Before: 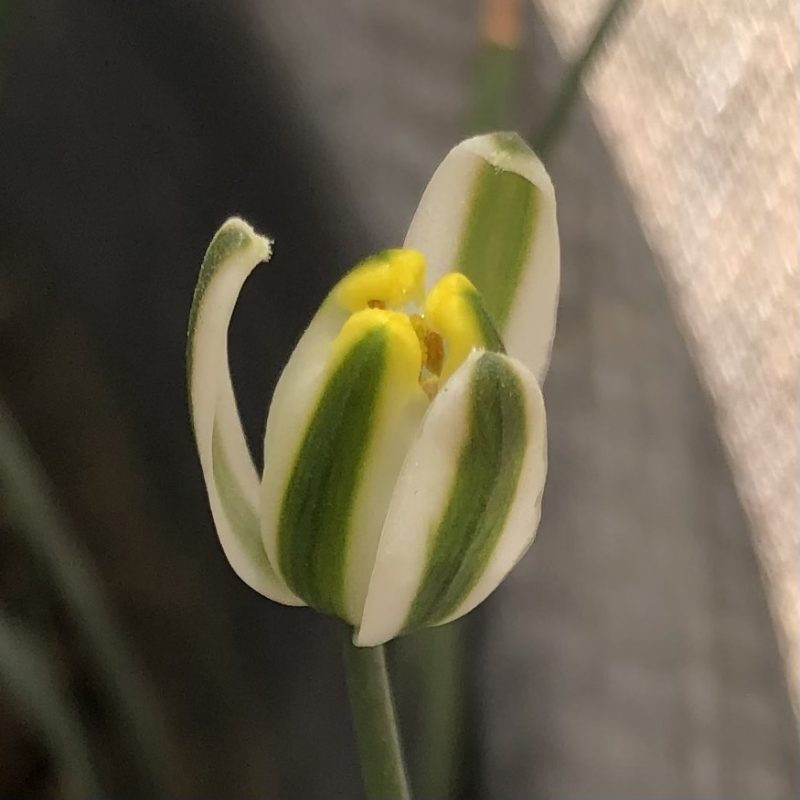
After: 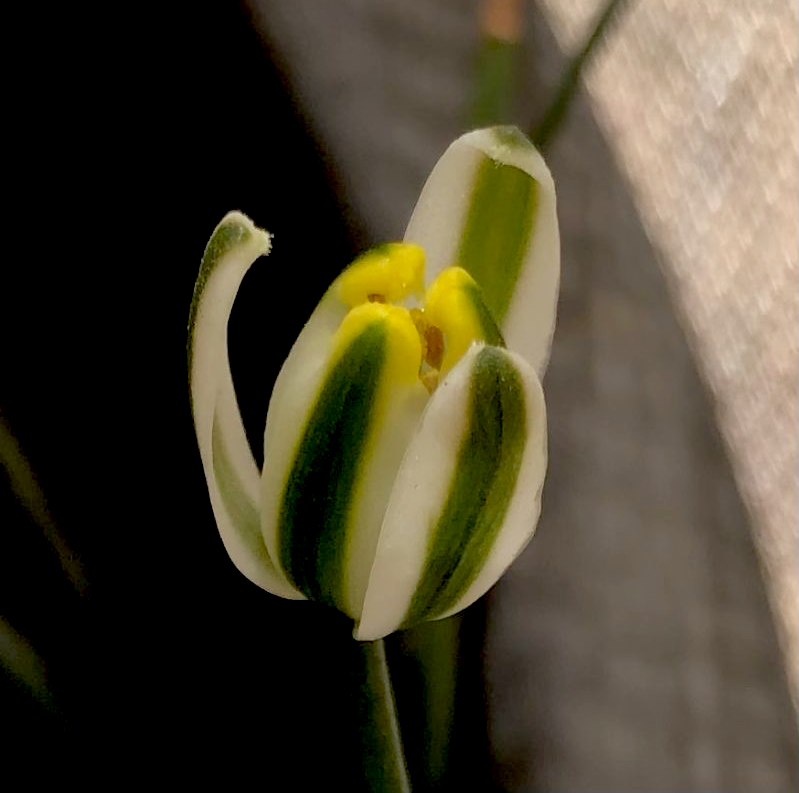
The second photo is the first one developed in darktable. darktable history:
crop: top 0.867%, right 0.061%
exposure: black level correction 0.044, exposure -0.231 EV, compensate highlight preservation false
